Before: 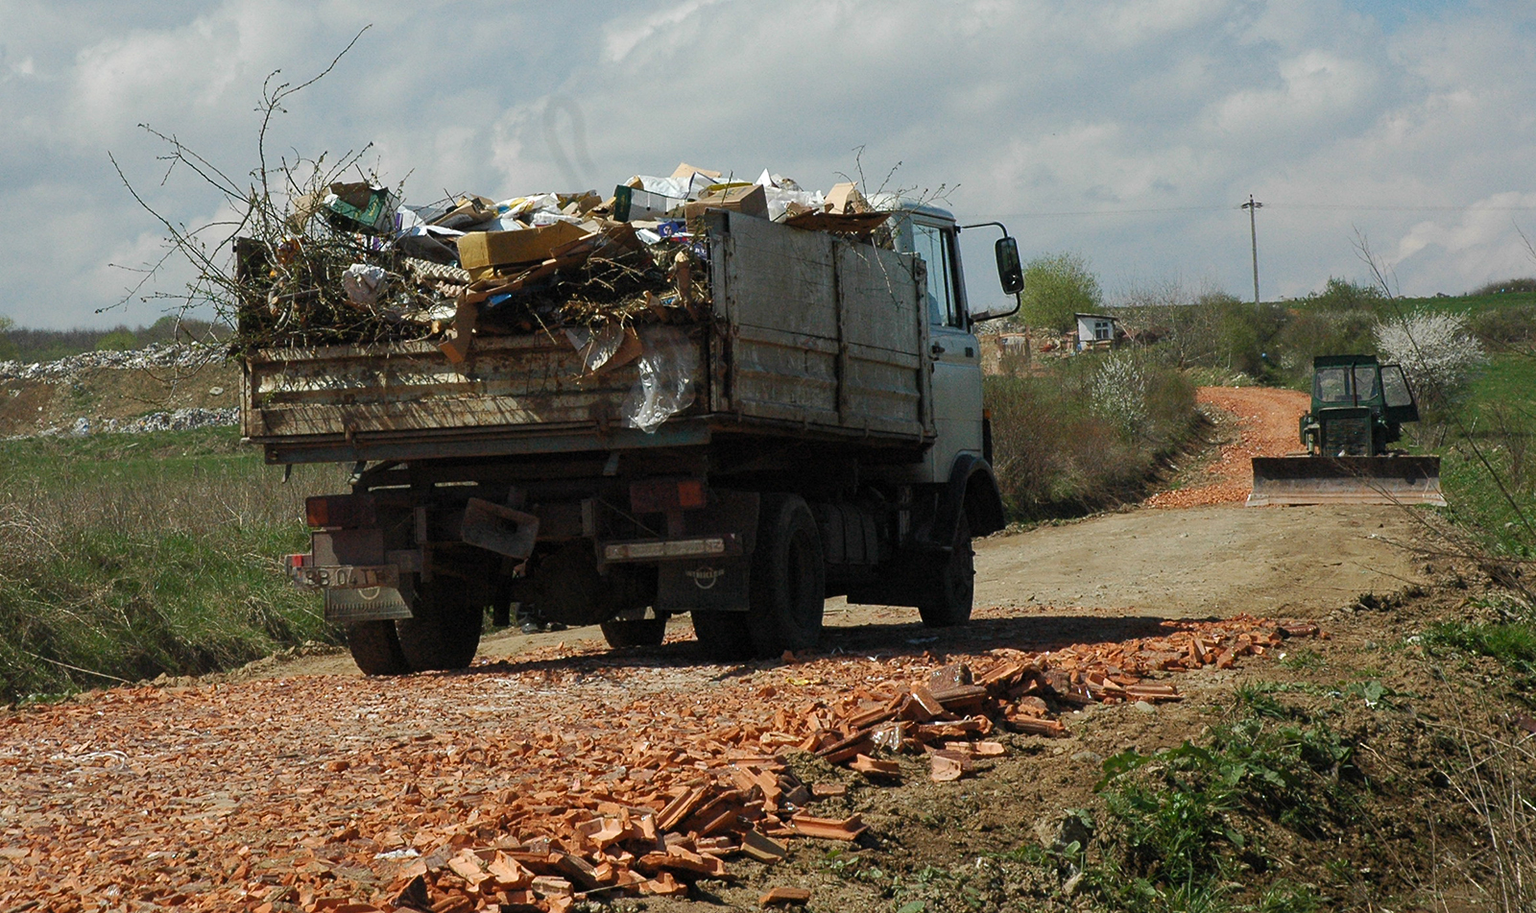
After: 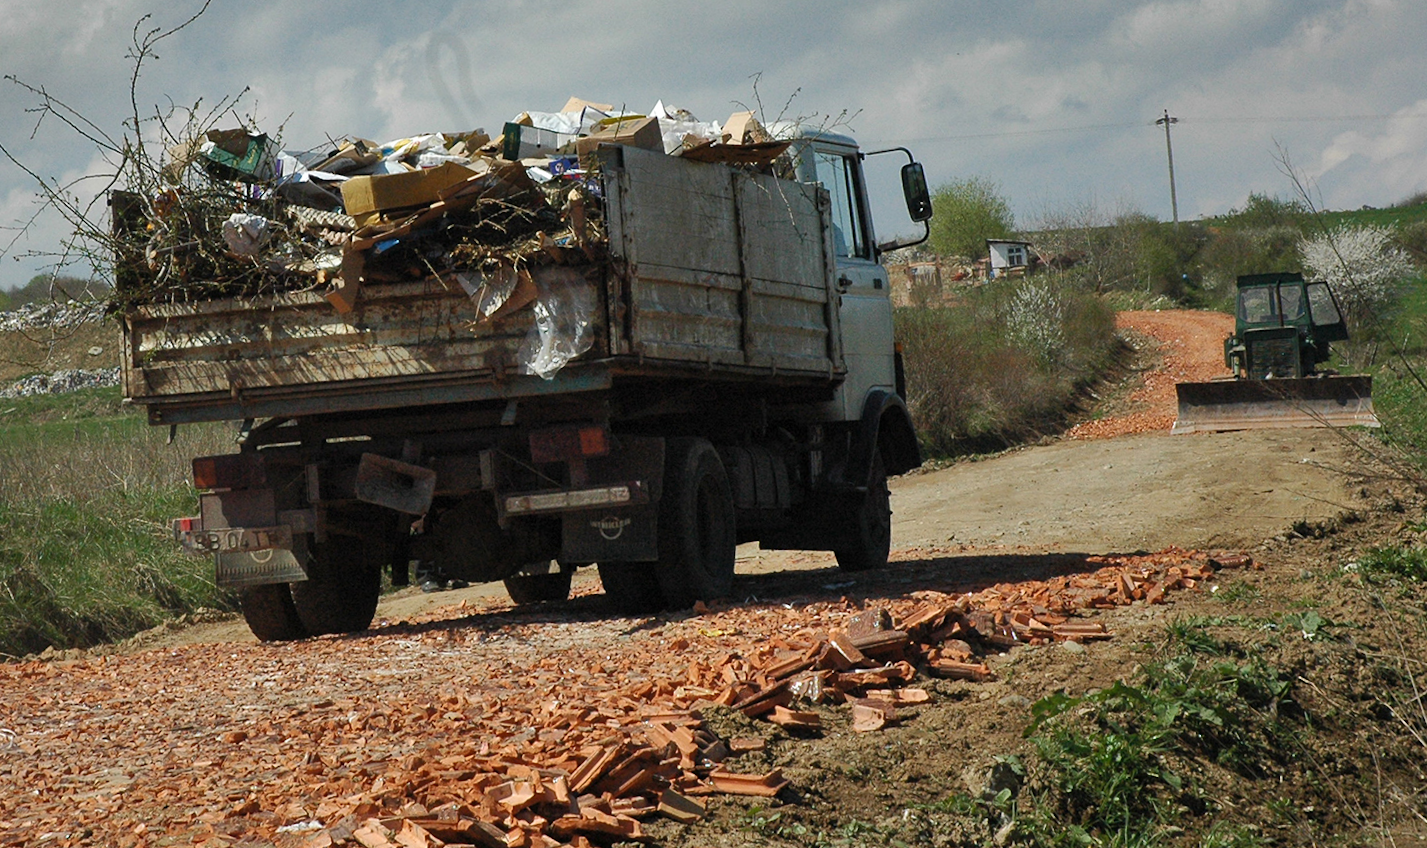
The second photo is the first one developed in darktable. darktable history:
crop and rotate: angle 1.96°, left 5.673%, top 5.673%
shadows and highlights: radius 108.52, shadows 44.07, highlights -67.8, low approximation 0.01, soften with gaussian
